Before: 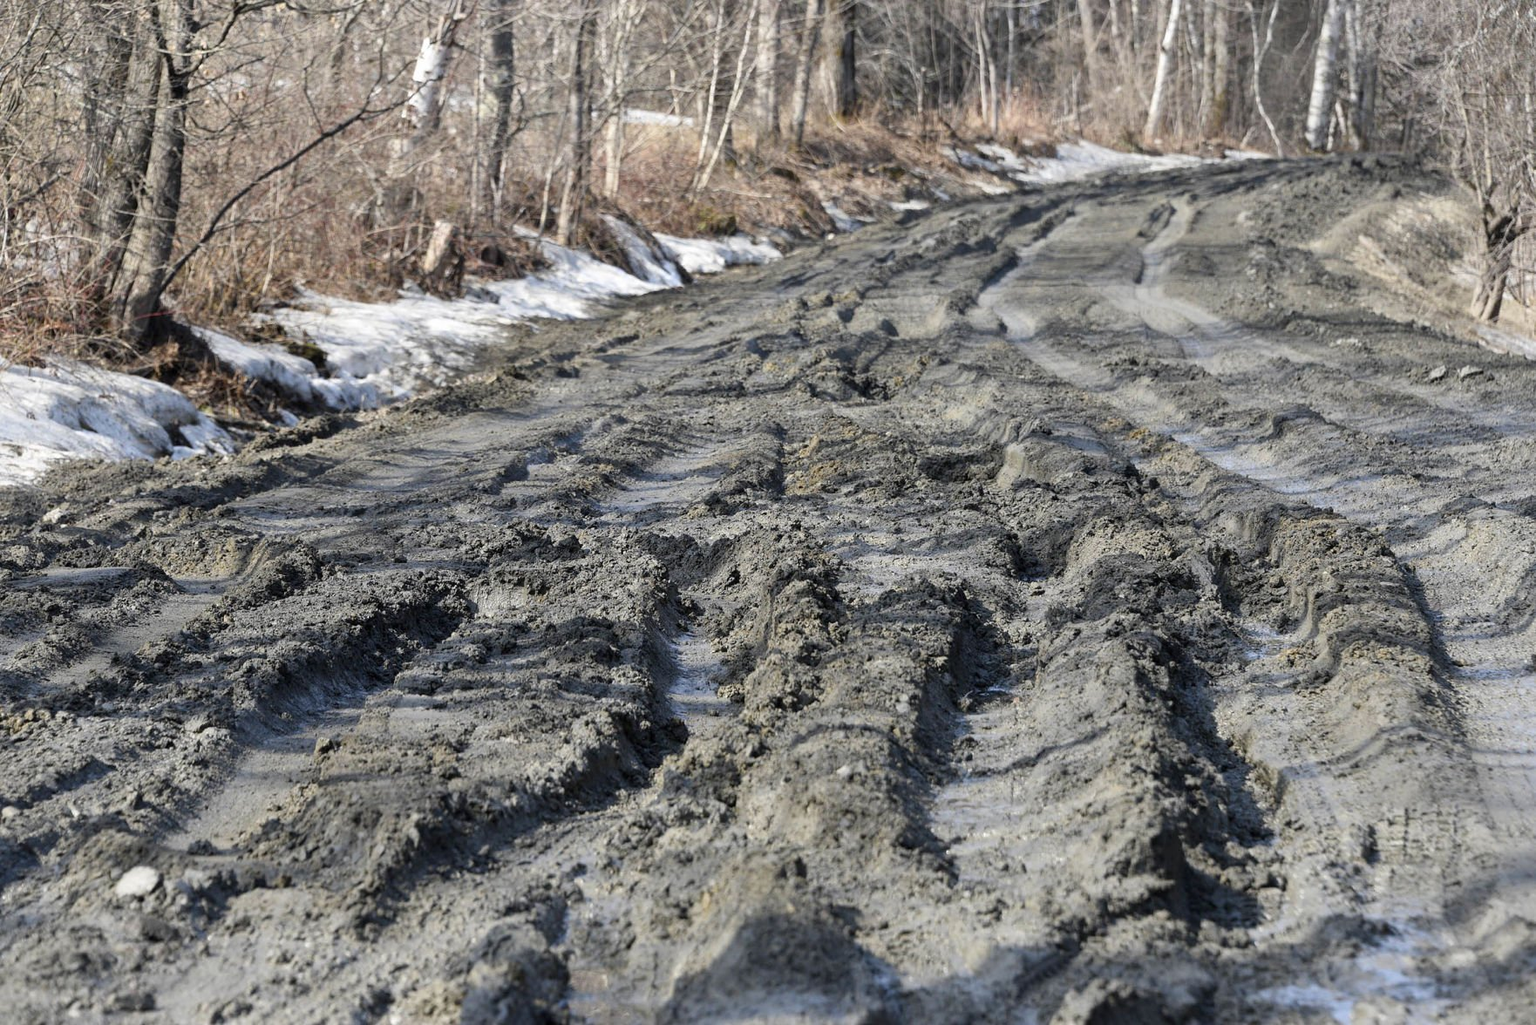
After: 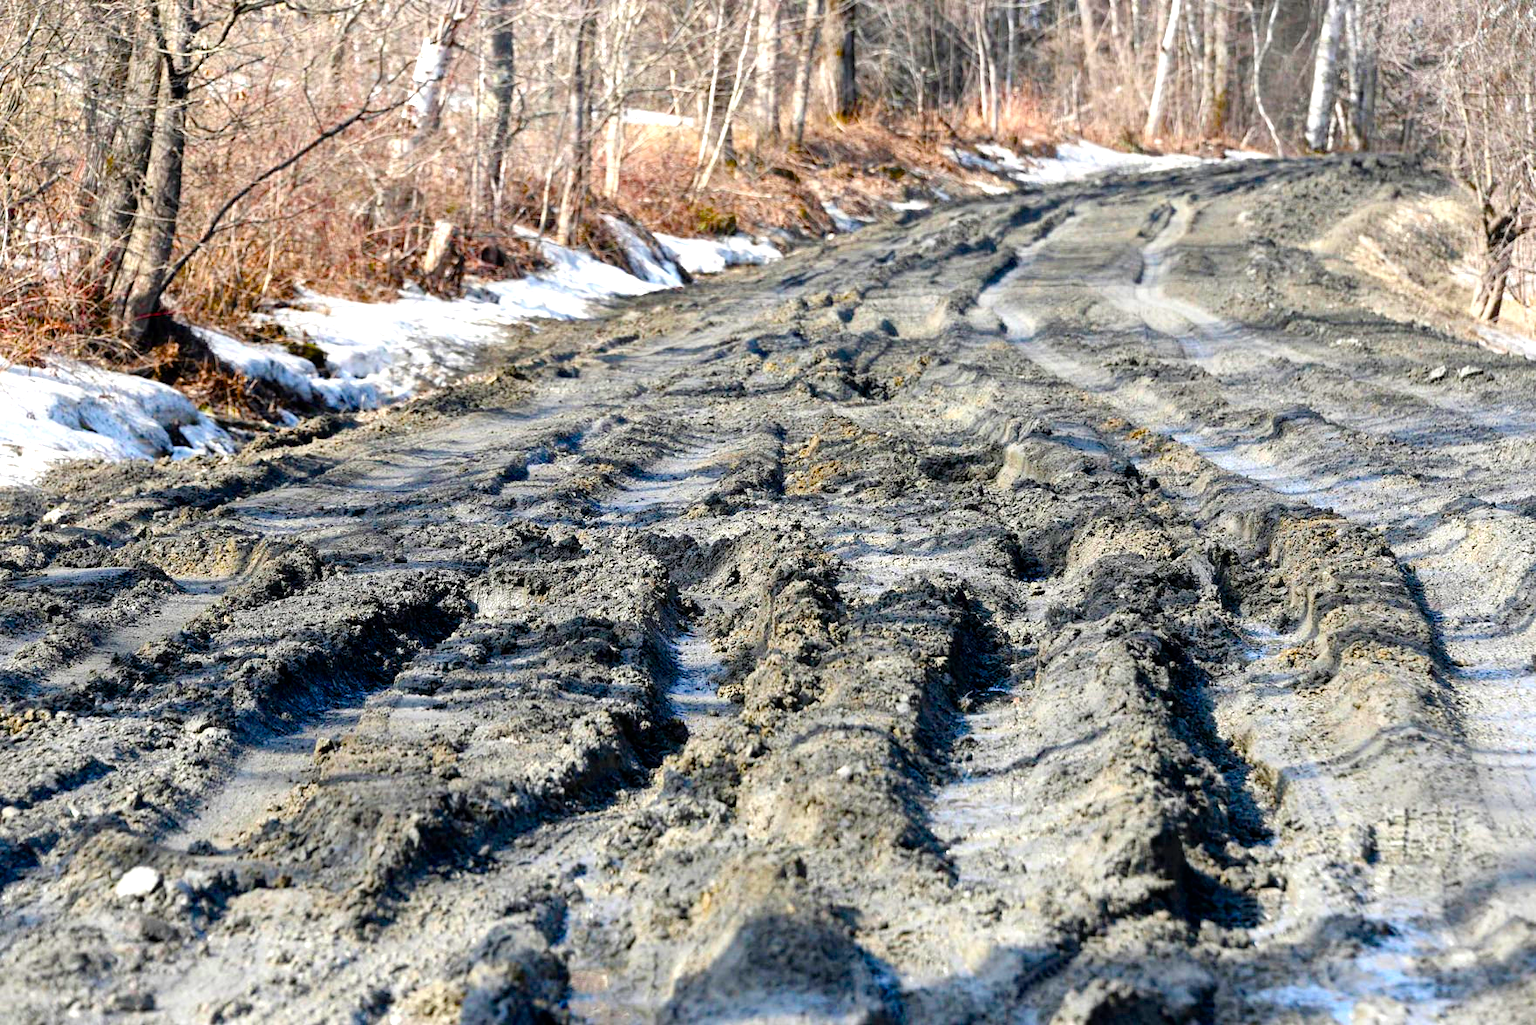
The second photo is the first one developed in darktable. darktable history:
tone equalizer: -8 EV -0.764 EV, -7 EV -0.671 EV, -6 EV -0.632 EV, -5 EV -0.401 EV, -3 EV 0.375 EV, -2 EV 0.6 EV, -1 EV 0.696 EV, +0 EV 0.754 EV
color balance rgb: perceptual saturation grading › global saturation 35.787%, perceptual saturation grading › shadows 35.393%, global vibrance 10.231%, saturation formula JzAzBz (2021)
